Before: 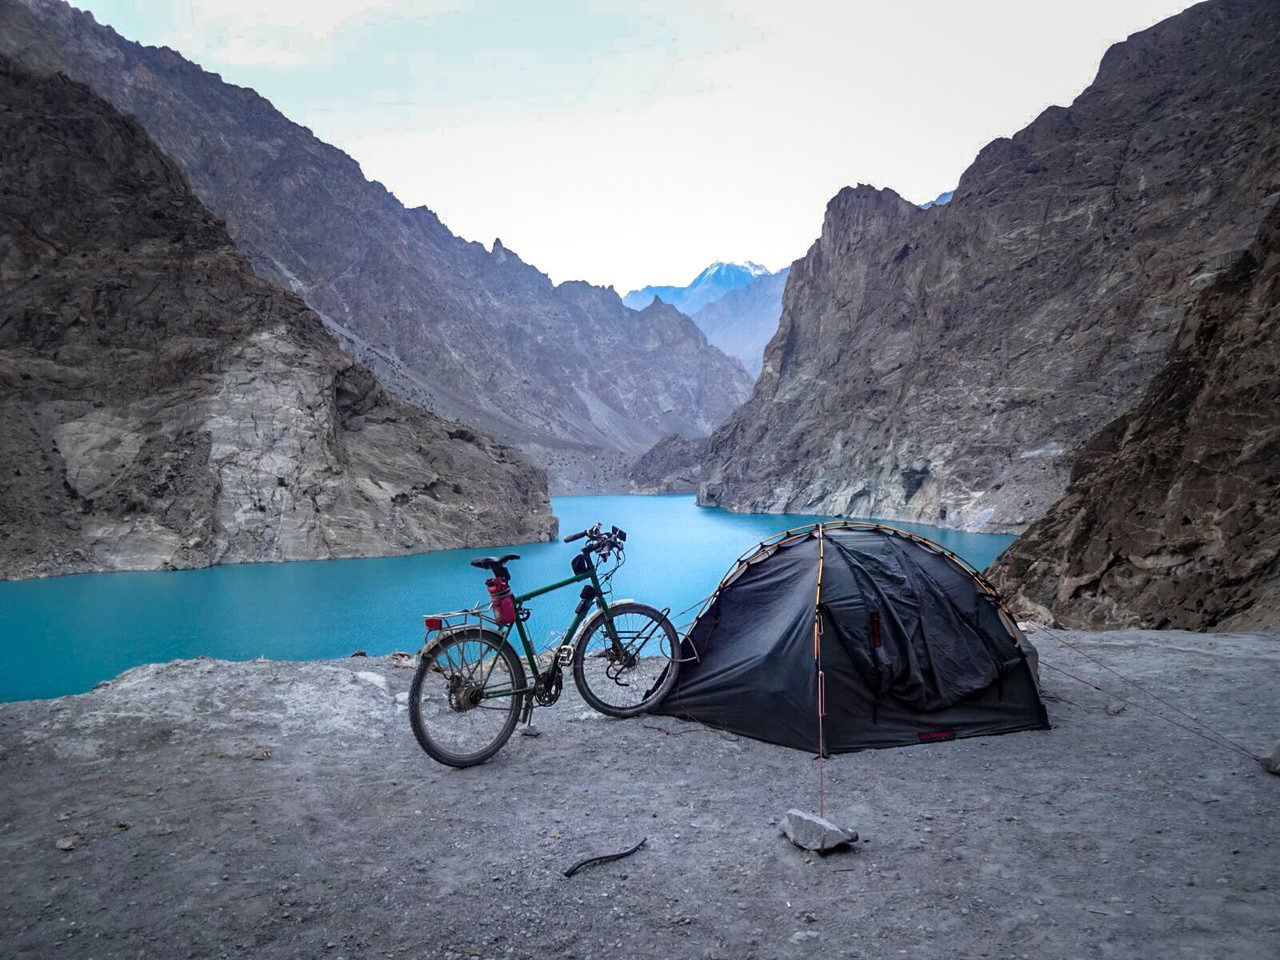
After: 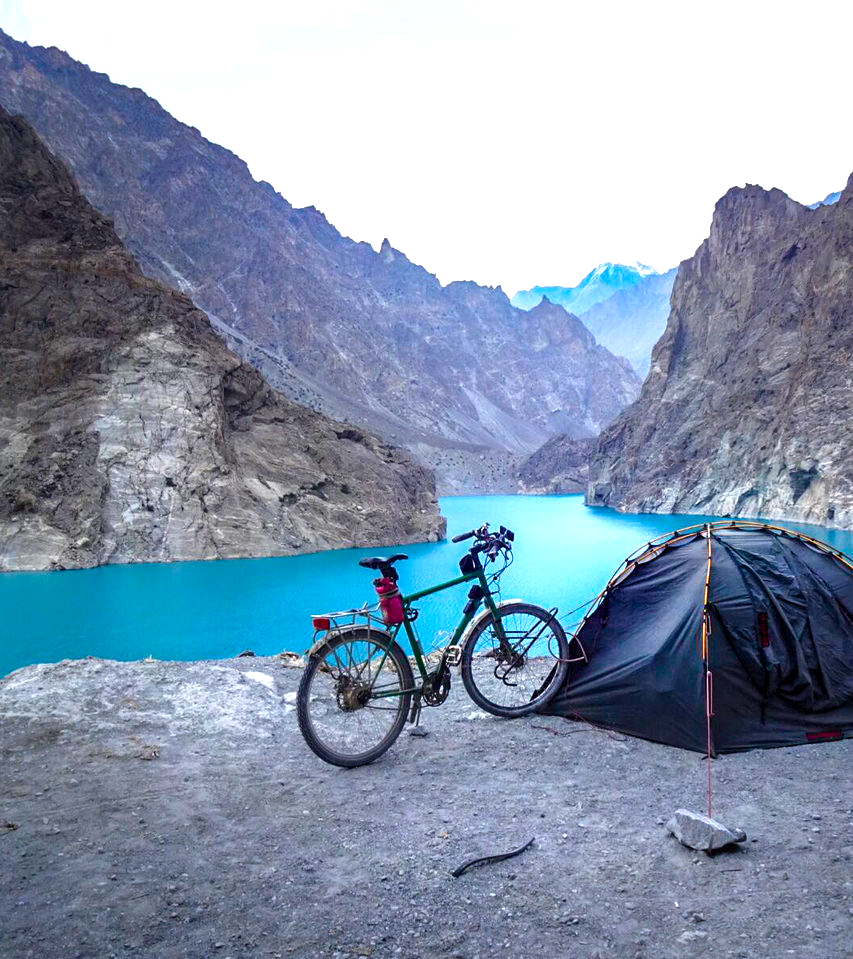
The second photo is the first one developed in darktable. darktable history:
color balance rgb: linear chroma grading › shadows -2.2%, linear chroma grading › highlights -15%, linear chroma grading › global chroma -10%, linear chroma grading › mid-tones -10%, perceptual saturation grading › global saturation 45%, perceptual saturation grading › highlights -50%, perceptual saturation grading › shadows 30%, perceptual brilliance grading › global brilliance 18%, global vibrance 45%
crop and rotate: left 8.786%, right 24.548%
